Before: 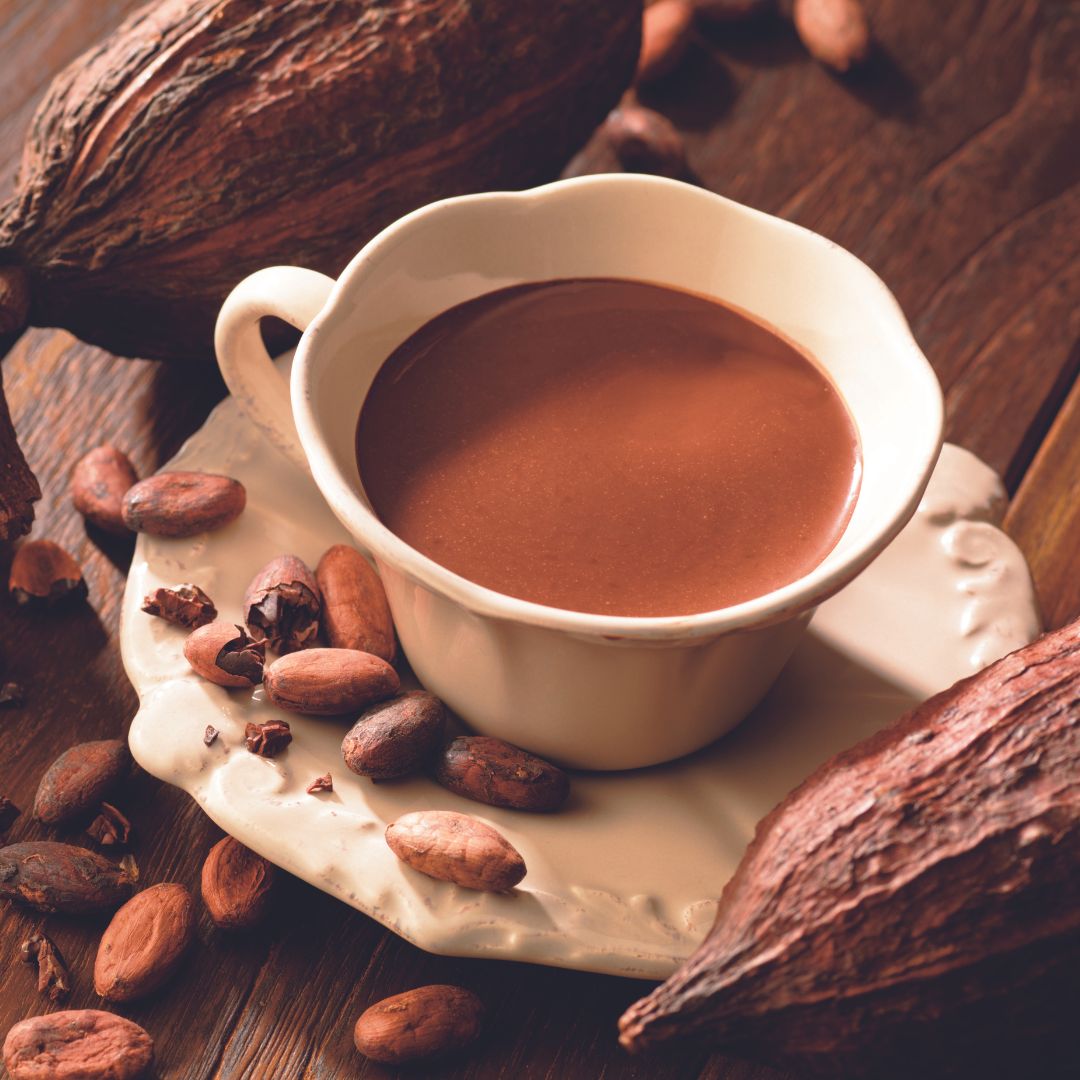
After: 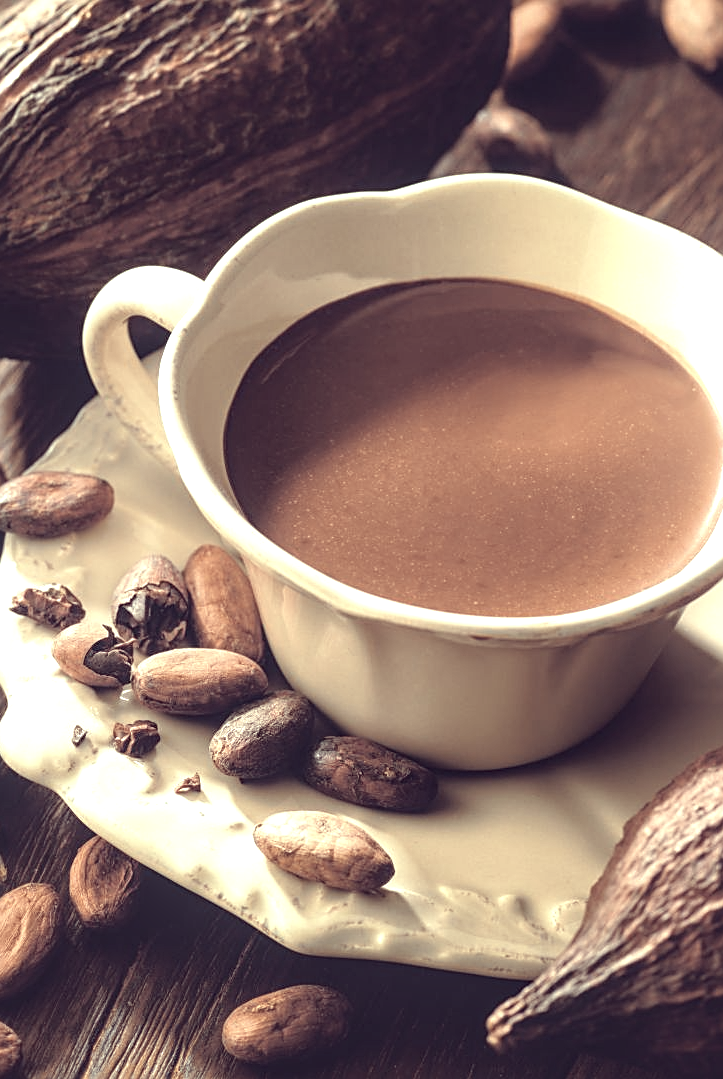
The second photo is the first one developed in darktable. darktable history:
crop and rotate: left 12.245%, right 20.797%
sharpen: on, module defaults
color correction: highlights a* -20.56, highlights b* 20.92, shadows a* 19.54, shadows b* -20.91, saturation 0.462
exposure: black level correction 0, compensate exposure bias true, compensate highlight preservation false
shadows and highlights: shadows -25.47, highlights 50.86, soften with gaussian
contrast brightness saturation: saturation 0.179
local contrast: detail 130%
tone equalizer: -8 EV -0.745 EV, -7 EV -0.724 EV, -6 EV -0.618 EV, -5 EV -0.378 EV, -3 EV 0.386 EV, -2 EV 0.6 EV, -1 EV 0.675 EV, +0 EV 0.737 EV, mask exposure compensation -0.499 EV
